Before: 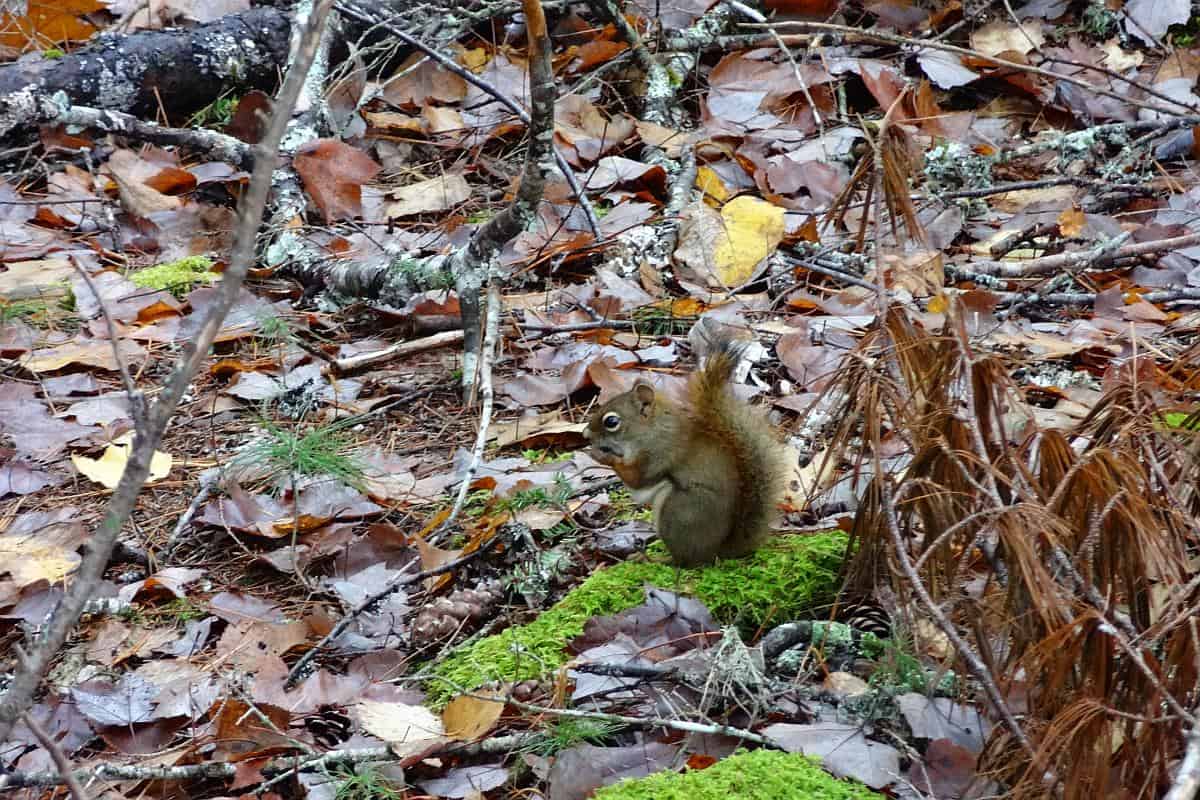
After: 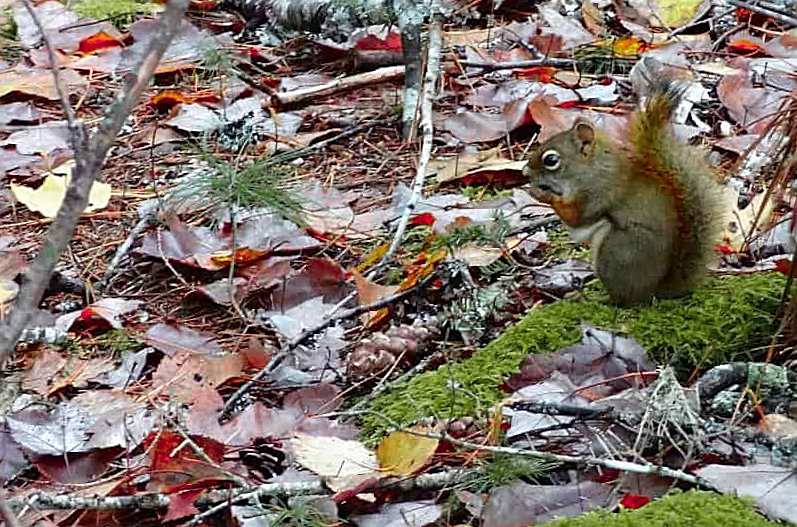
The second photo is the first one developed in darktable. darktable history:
color zones: curves: ch0 [(0, 0.533) (0.126, 0.533) (0.234, 0.533) (0.368, 0.357) (0.5, 0.5) (0.625, 0.5) (0.74, 0.637) (0.875, 0.5)]; ch1 [(0.004, 0.708) (0.129, 0.662) (0.25, 0.5) (0.375, 0.331) (0.496, 0.396) (0.625, 0.649) (0.739, 0.26) (0.875, 0.5) (1, 0.478)]; ch2 [(0, 0.409) (0.132, 0.403) (0.236, 0.558) (0.379, 0.448) (0.5, 0.5) (0.625, 0.5) (0.691, 0.39) (0.875, 0.5)]
contrast brightness saturation: saturation 0.102
crop and rotate: angle -1°, left 3.833%, top 32.333%, right 27.967%
sharpen: on, module defaults
